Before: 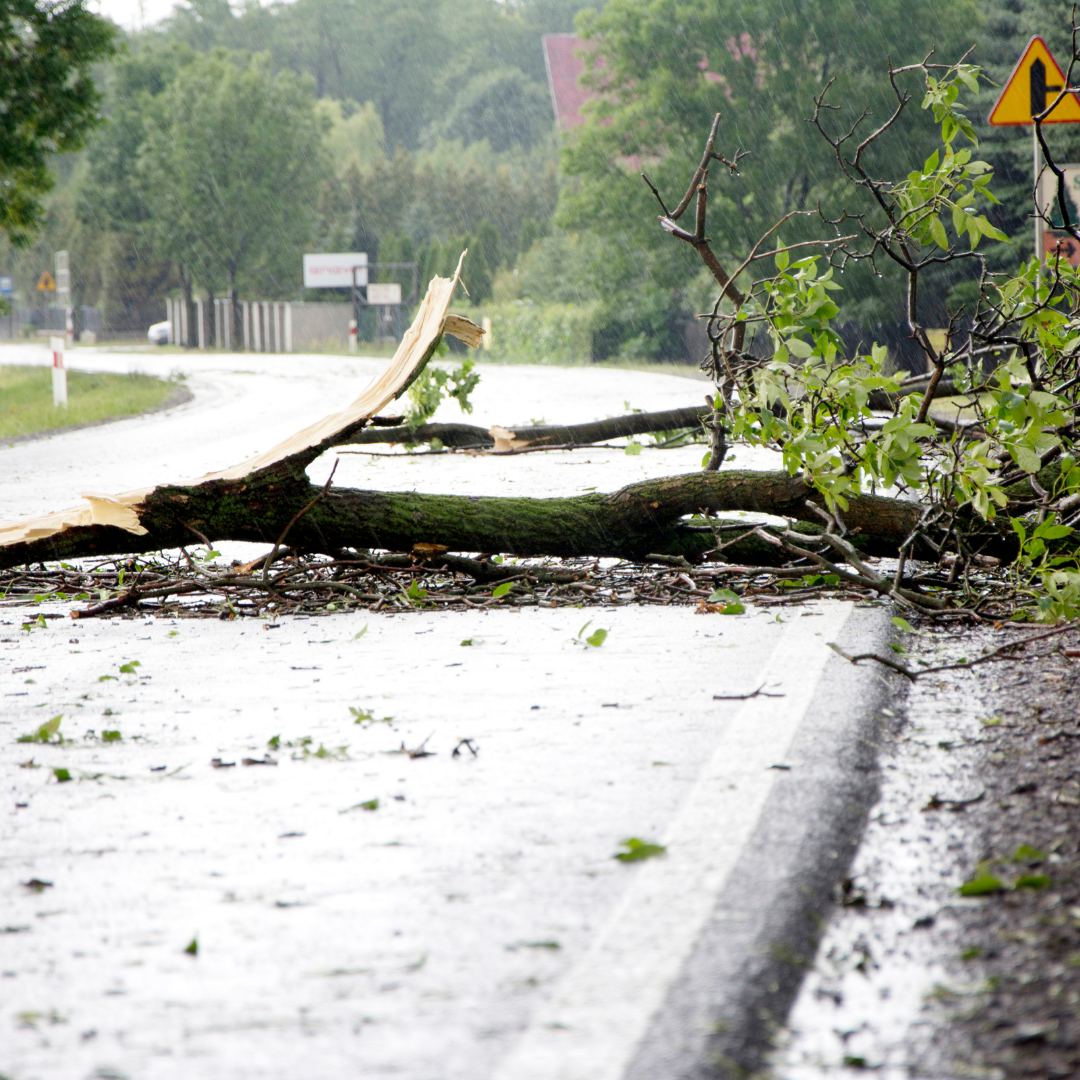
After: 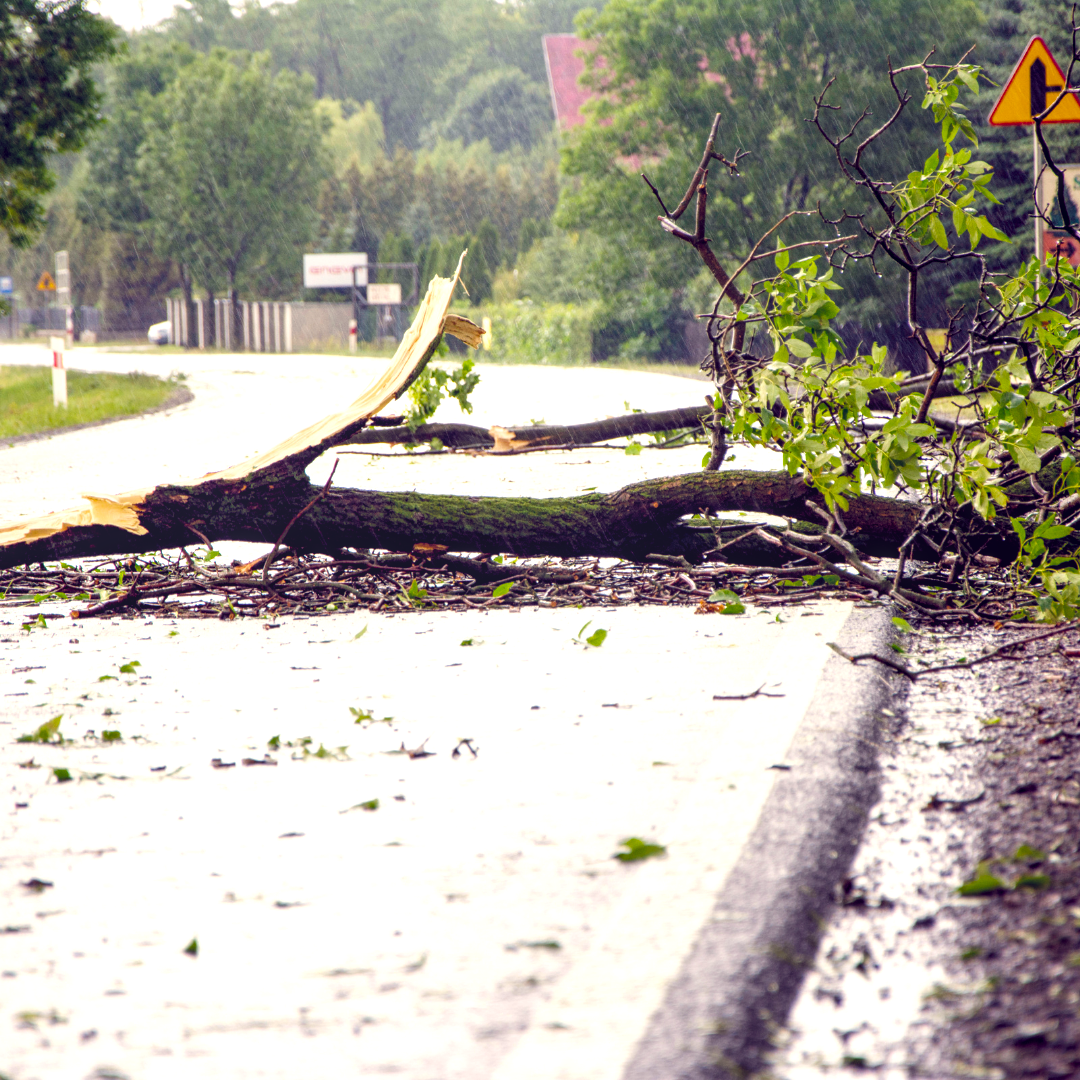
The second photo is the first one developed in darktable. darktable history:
color balance: lift [1.001, 0.997, 0.99, 1.01], gamma [1.007, 1, 0.975, 1.025], gain [1, 1.065, 1.052, 0.935], contrast 13.25%
local contrast: on, module defaults
color balance rgb: perceptual saturation grading › global saturation 25%, global vibrance 20%
